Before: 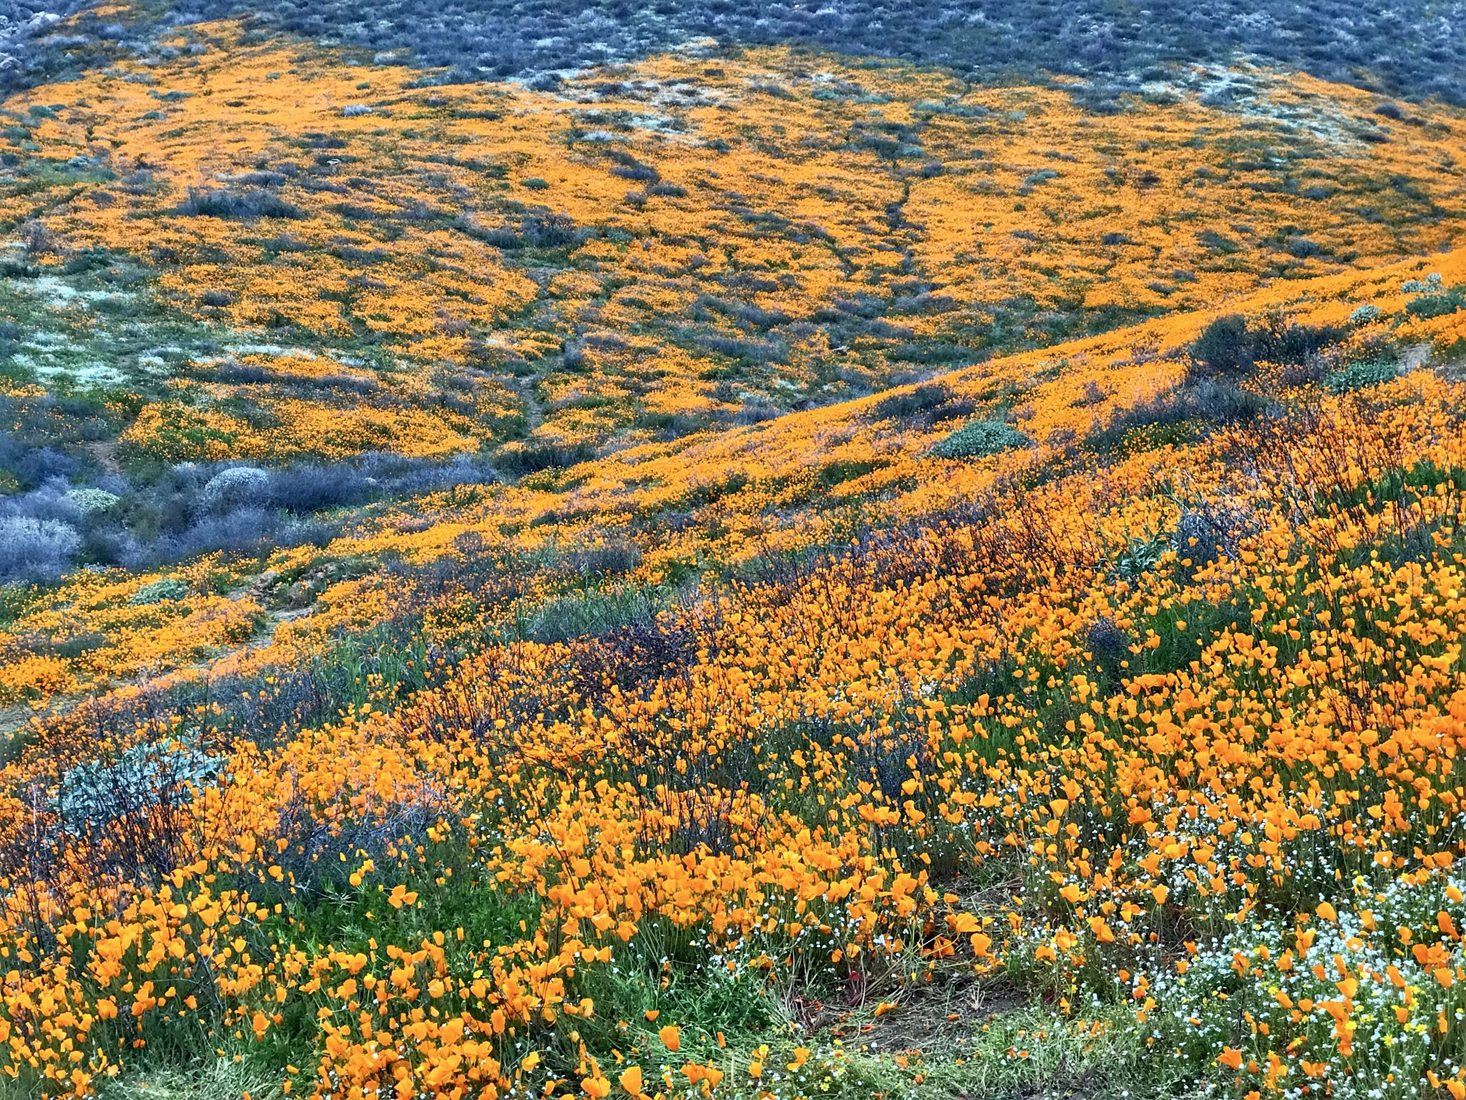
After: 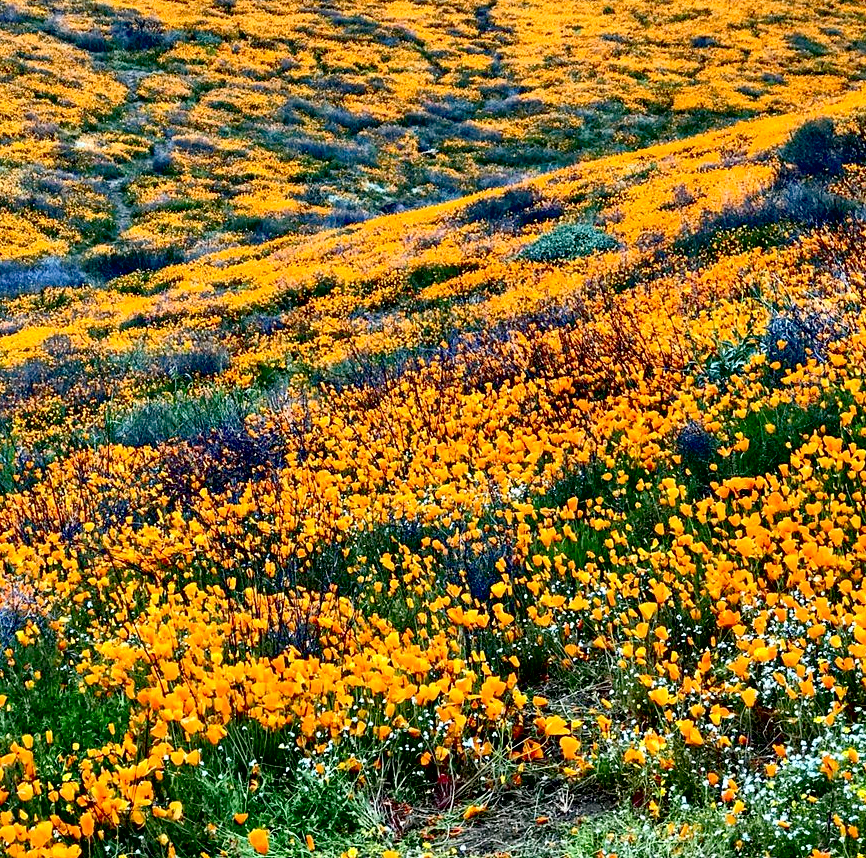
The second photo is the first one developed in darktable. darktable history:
crop and rotate: left 28.118%, top 17.945%, right 12.763%, bottom 3.971%
shadows and highlights: shadows 24.96, highlights -24.32
exposure: black level correction 0.031, exposure 0.319 EV, compensate highlight preservation false
contrast brightness saturation: contrast 0.129, brightness -0.057, saturation 0.152
